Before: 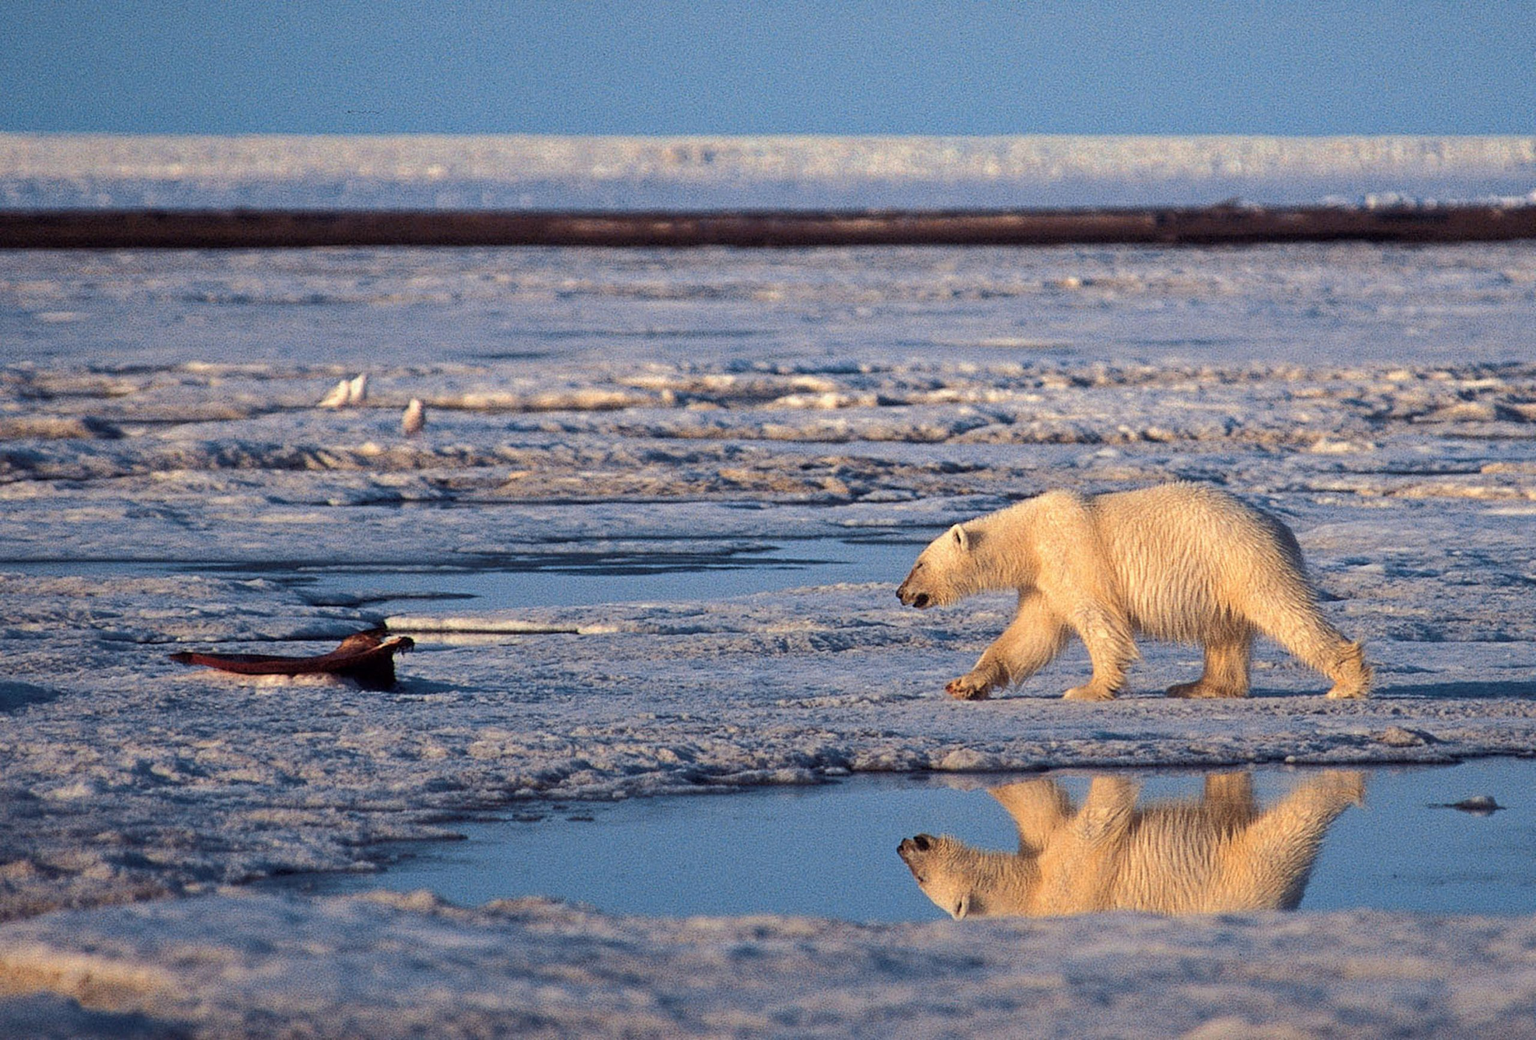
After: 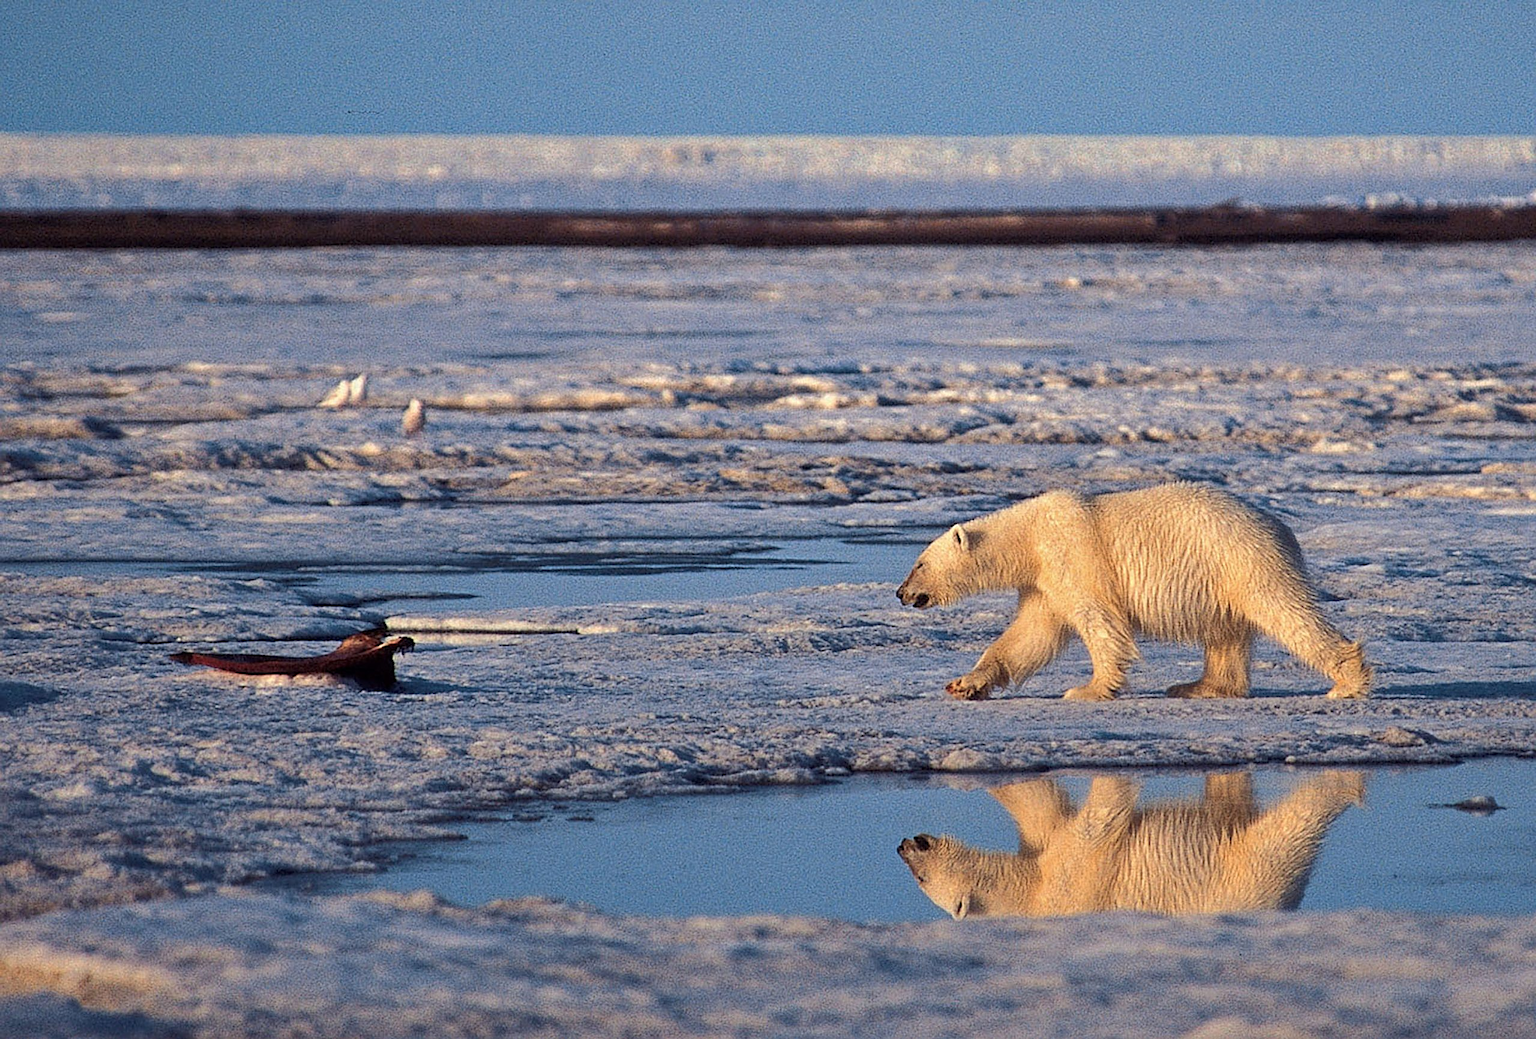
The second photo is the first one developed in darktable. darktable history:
sharpen: on, module defaults
shadows and highlights: white point adjustment 0.05, highlights color adjustment 55.9%, soften with gaussian
